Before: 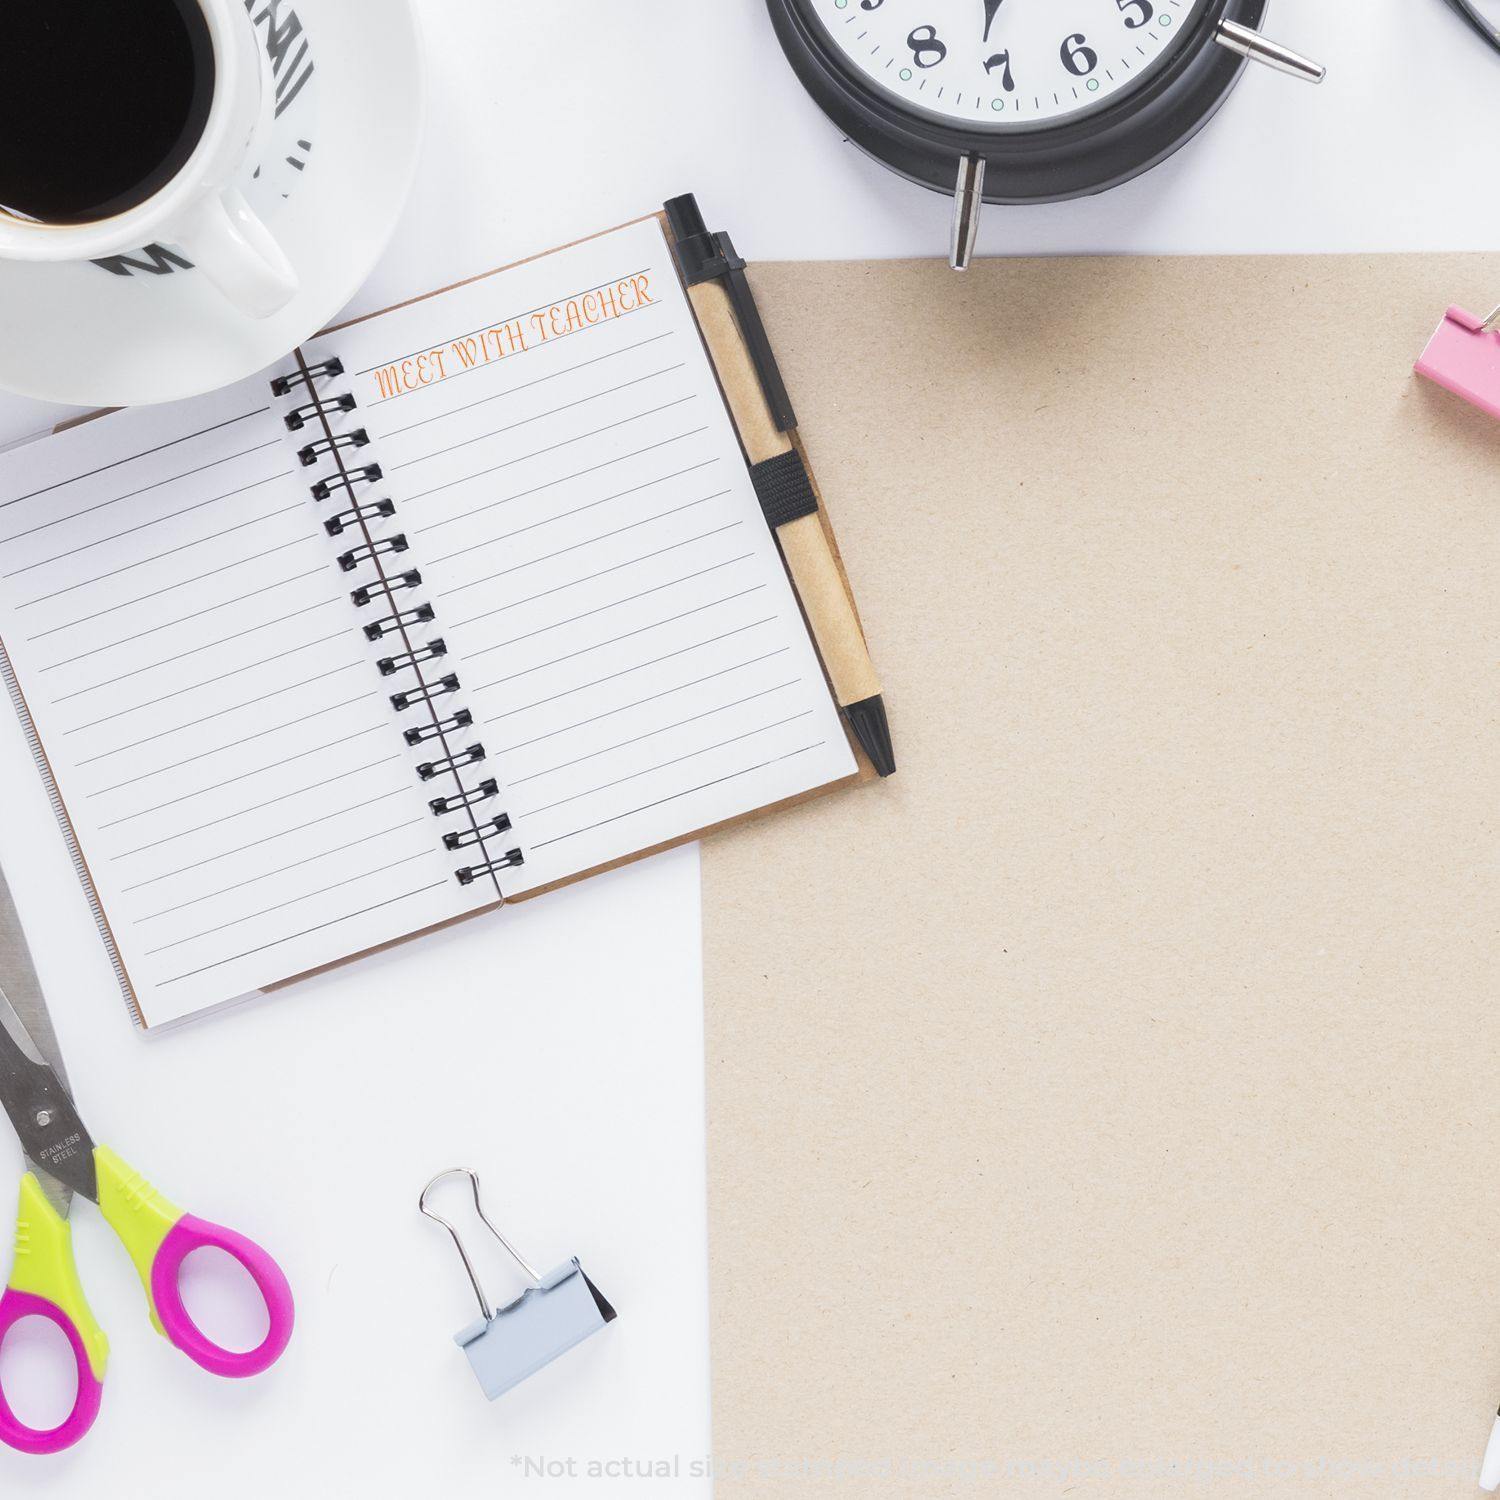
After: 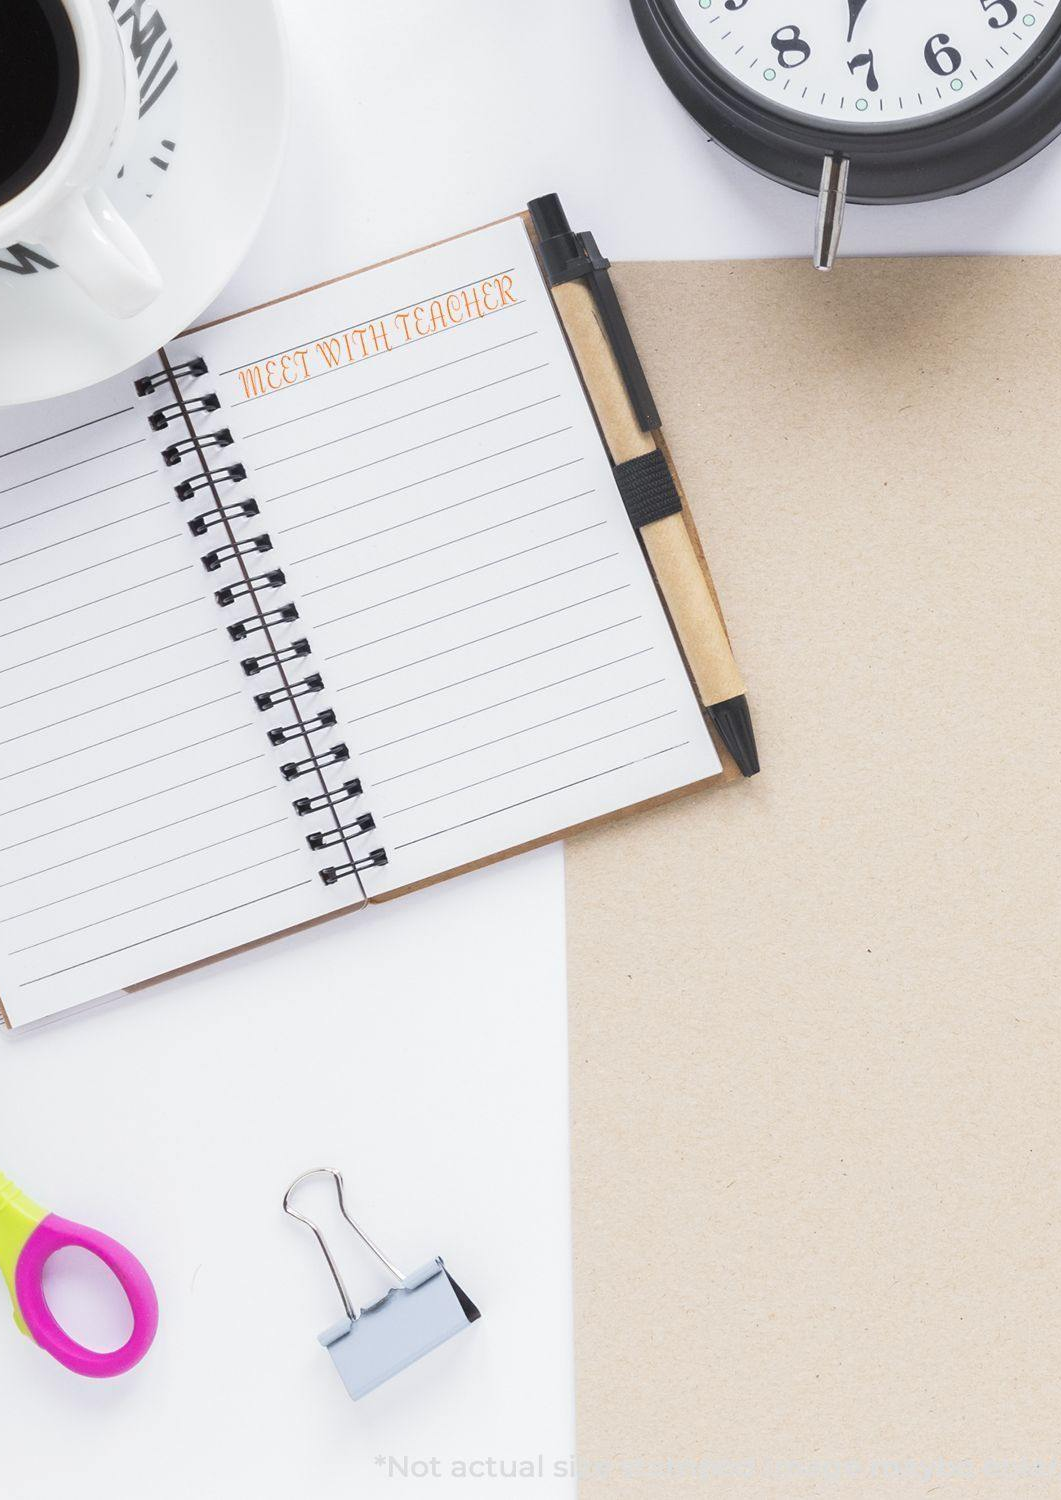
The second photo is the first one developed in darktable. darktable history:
crop and rotate: left 9.069%, right 20.137%
